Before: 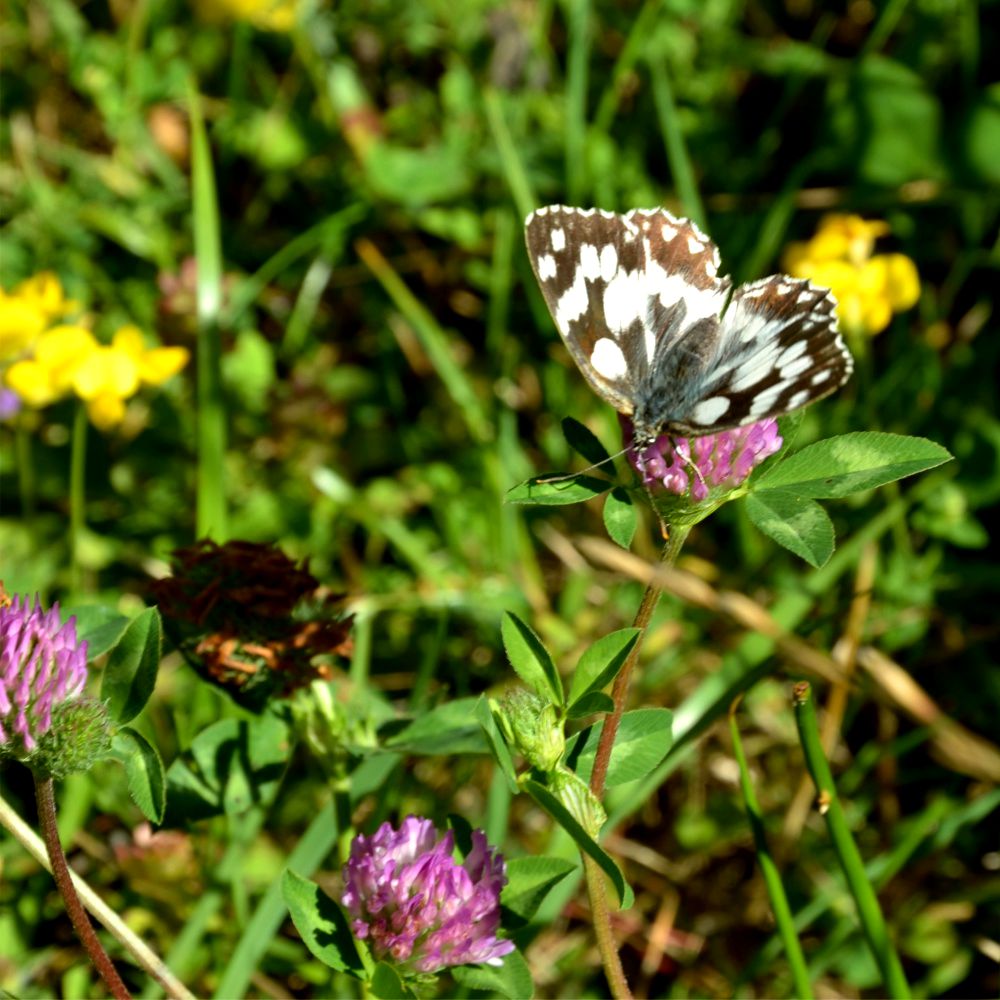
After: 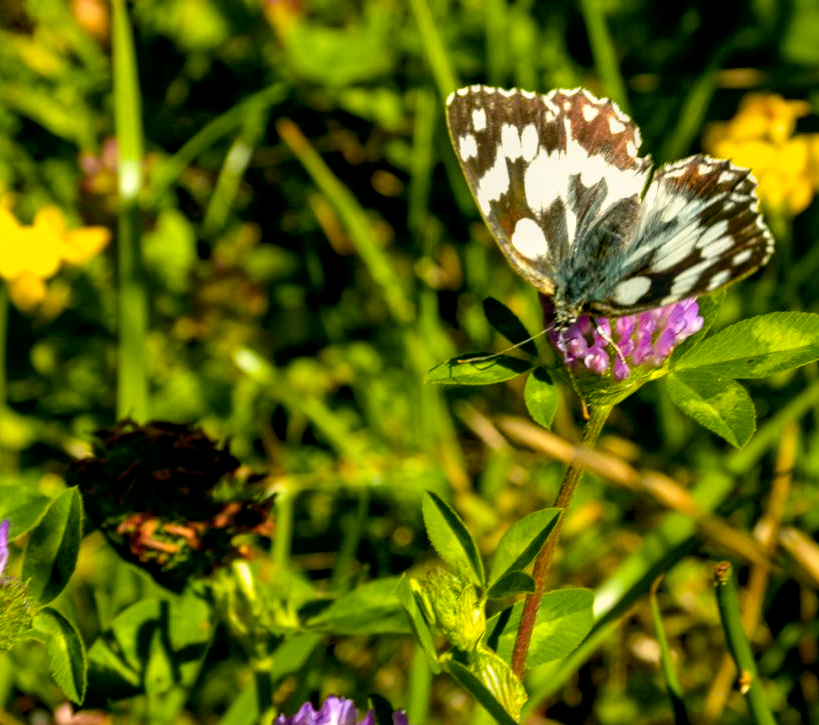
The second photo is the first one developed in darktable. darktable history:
local contrast: highlights 24%, detail 130%
color balance rgb: global offset › hue 170.82°, perceptual saturation grading › global saturation 30.01%, hue shift -13.28°
color correction: highlights a* -0.38, highlights b* 9.53, shadows a* -9.13, shadows b* 0.908
tone equalizer: -8 EV -0.576 EV, edges refinement/feathering 500, mask exposure compensation -1.57 EV, preserve details no
crop: left 7.901%, top 12.051%, right 10.124%, bottom 15.415%
